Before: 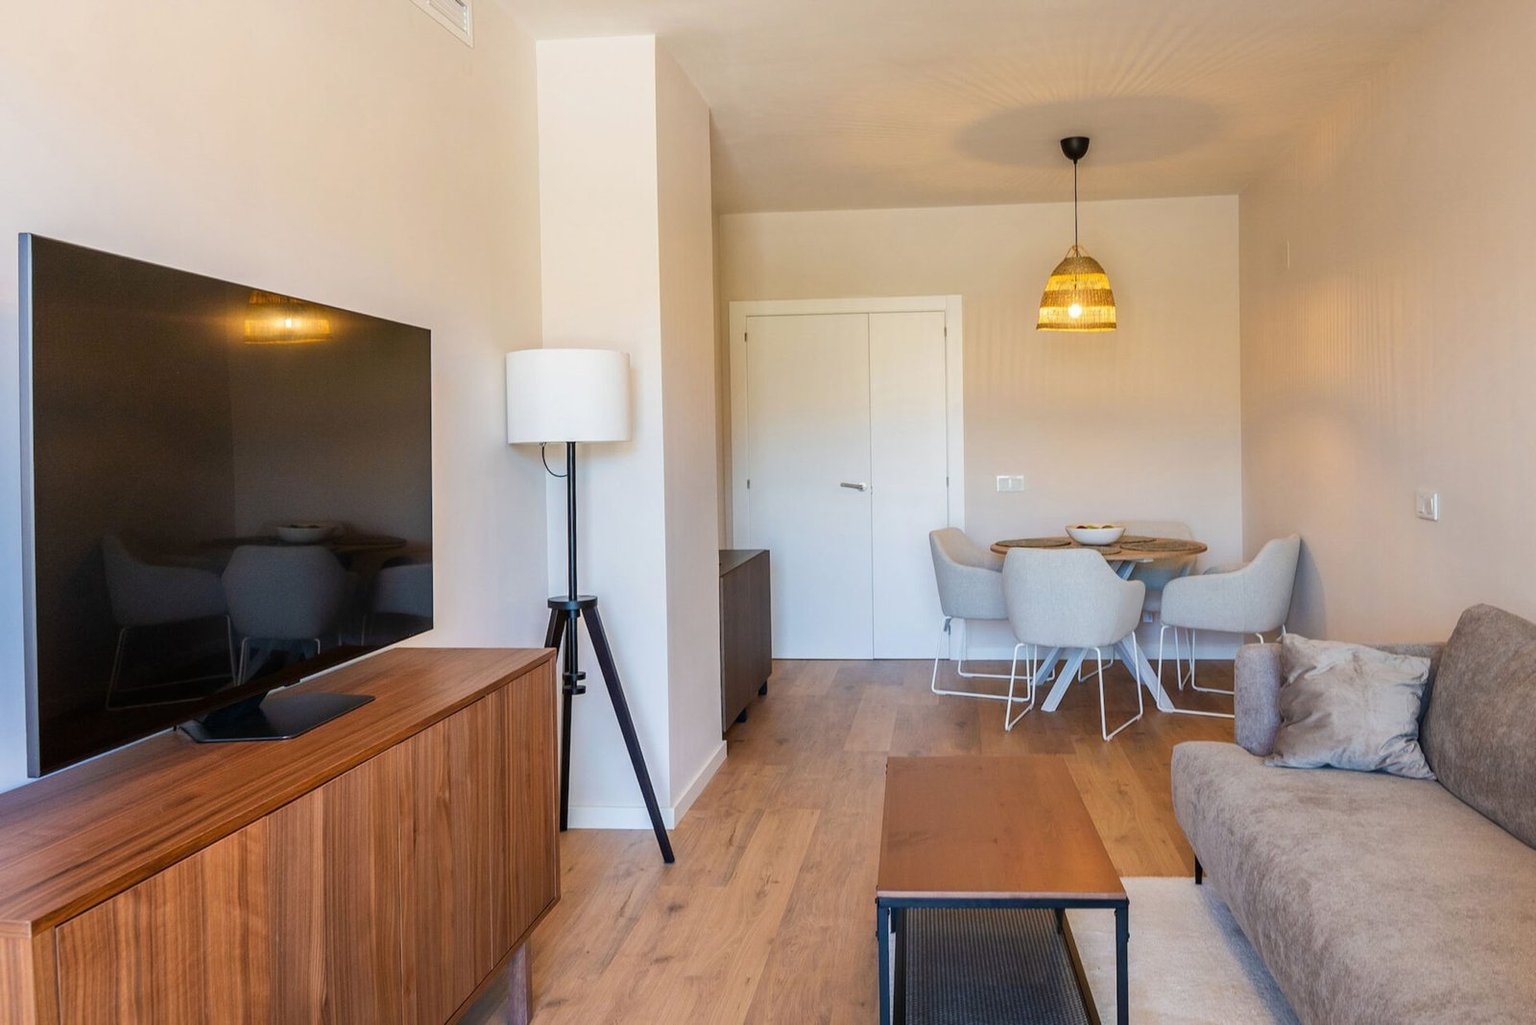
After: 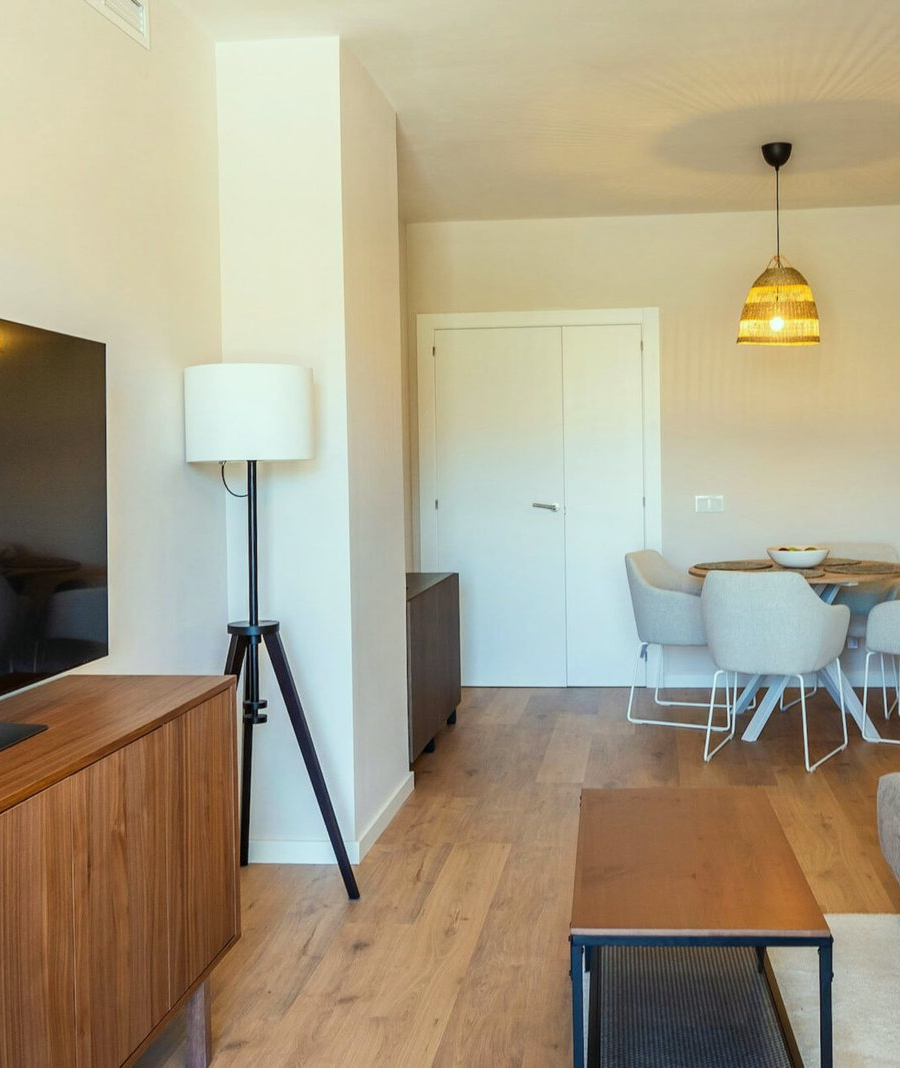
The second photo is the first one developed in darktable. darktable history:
shadows and highlights: shadows 0, highlights 40
crop: left 21.496%, right 22.254%
color correction: highlights a* -8, highlights b* 3.1
